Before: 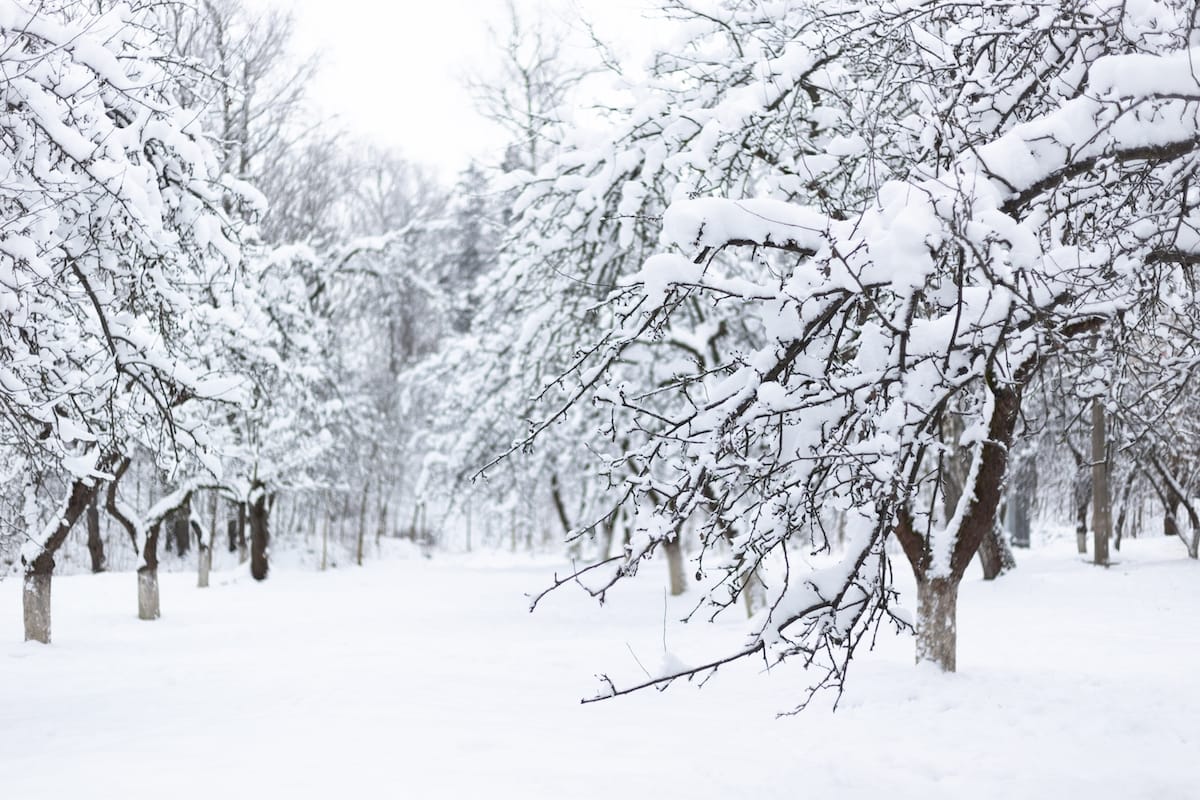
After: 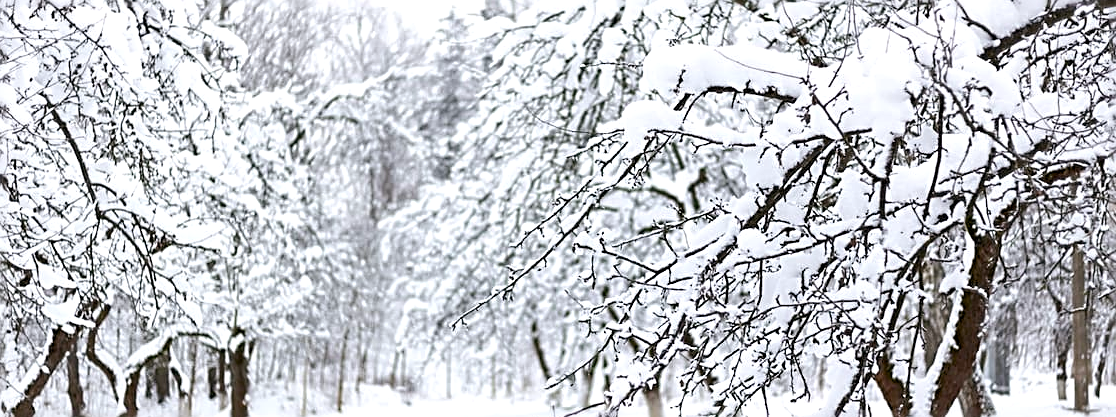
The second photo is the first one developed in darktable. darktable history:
sharpen: radius 2.584, amount 0.688
crop: left 1.744%, top 19.225%, right 5.069%, bottom 28.357%
color balance: mode lift, gamma, gain (sRGB), lift [1, 0.99, 1.01, 0.992], gamma [1, 1.037, 0.974, 0.963]
color balance rgb: global offset › luminance -0.51%, perceptual saturation grading › global saturation 27.53%, perceptual saturation grading › highlights -25%, perceptual saturation grading › shadows 25%, perceptual brilliance grading › highlights 6.62%, perceptual brilliance grading › mid-tones 17.07%, perceptual brilliance grading › shadows -5.23%
